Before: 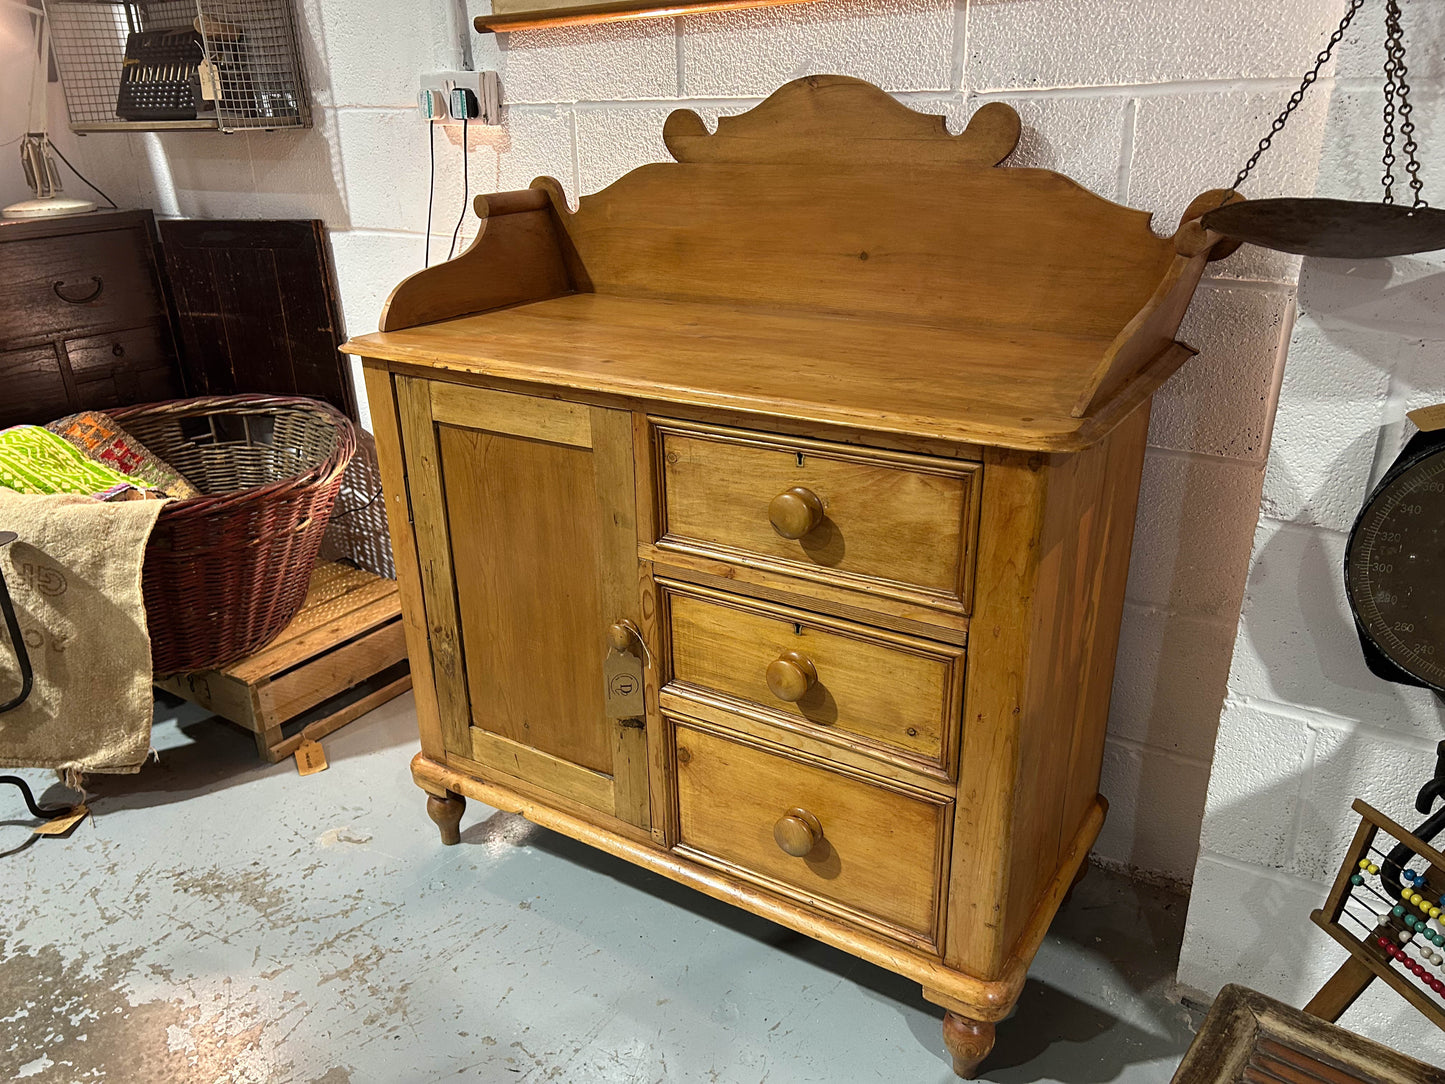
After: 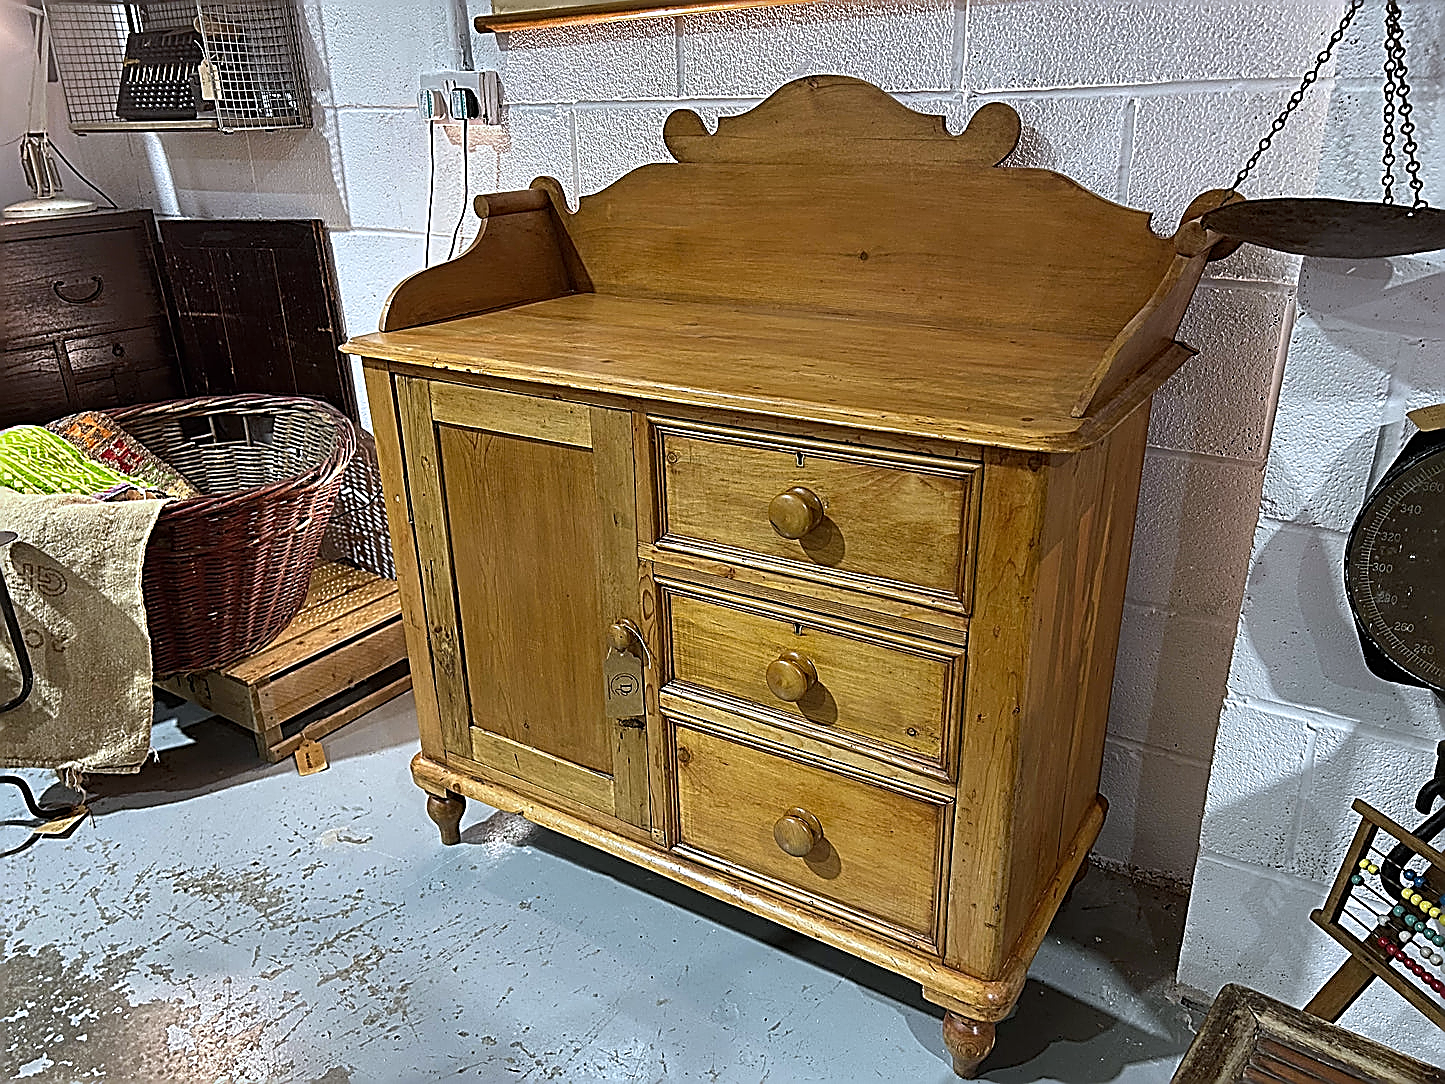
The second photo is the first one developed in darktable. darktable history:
shadows and highlights: shadows 32.83, highlights -47.7, soften with gaussian
sharpen: amount 2
white balance: red 0.931, blue 1.11
